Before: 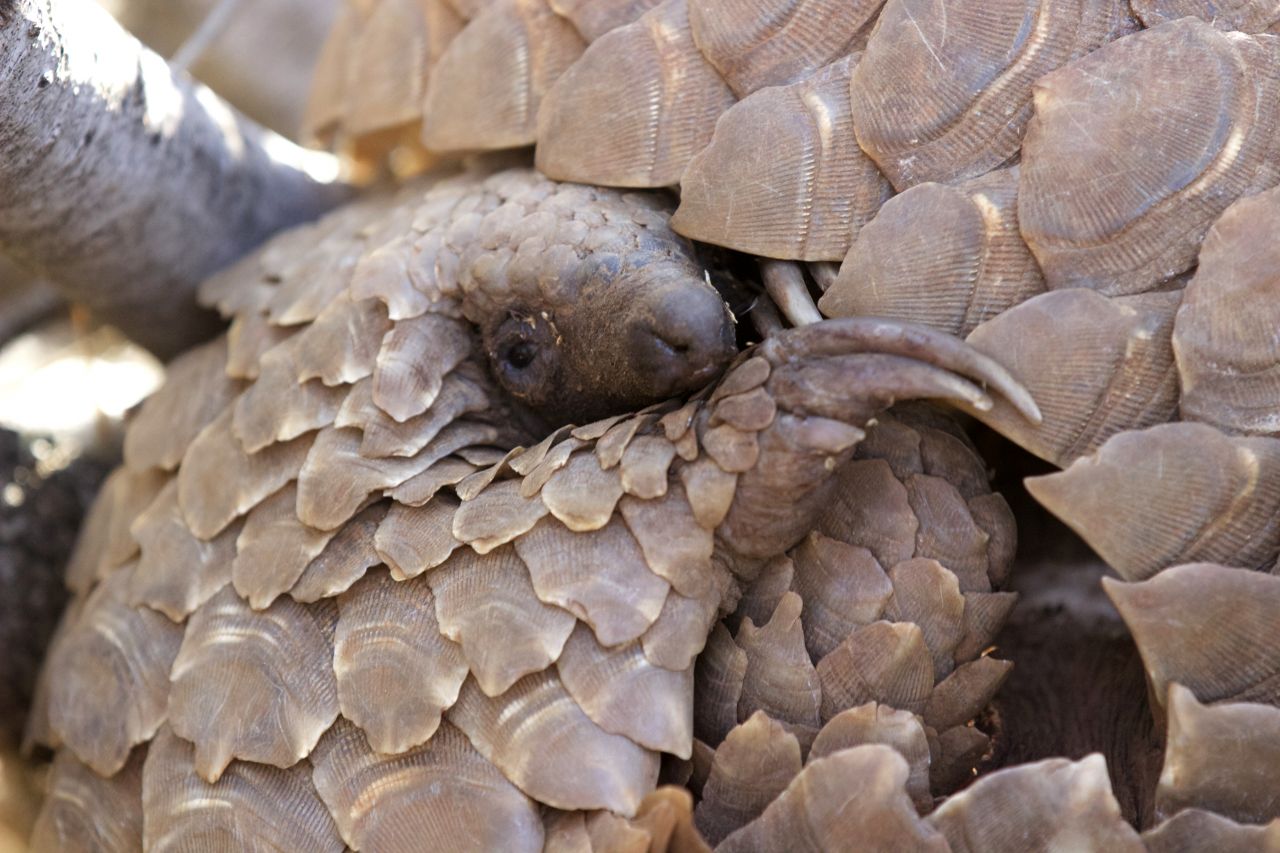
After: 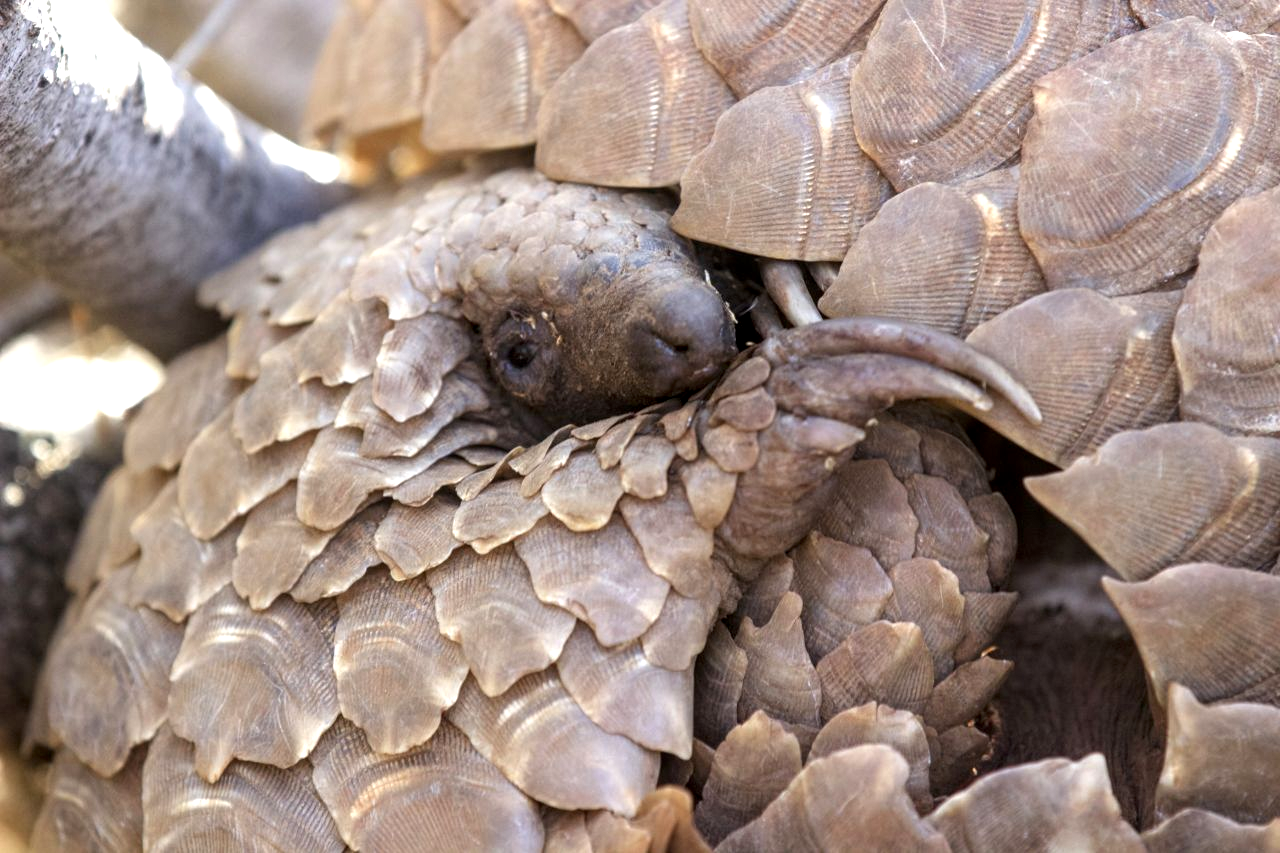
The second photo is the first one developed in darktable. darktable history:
local contrast: on, module defaults
exposure: exposure 0.377 EV, compensate highlight preservation false
